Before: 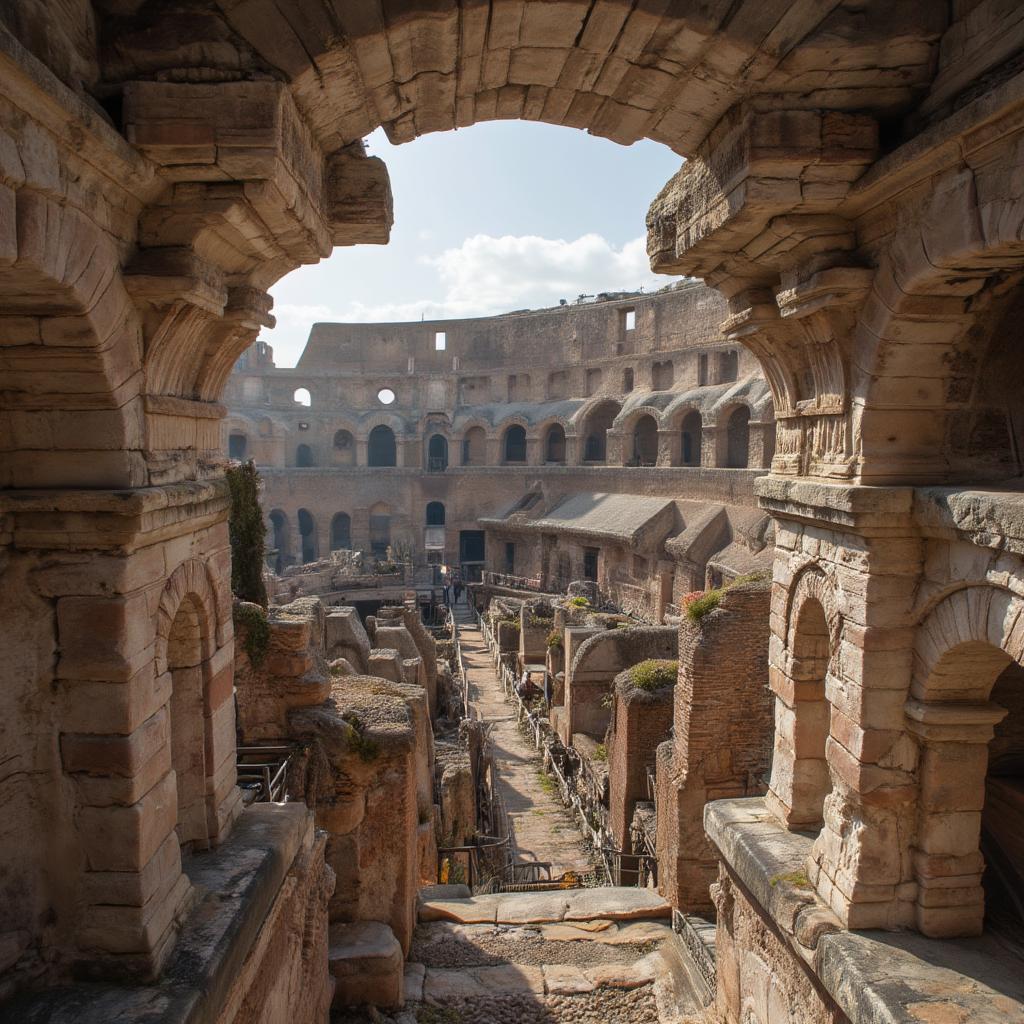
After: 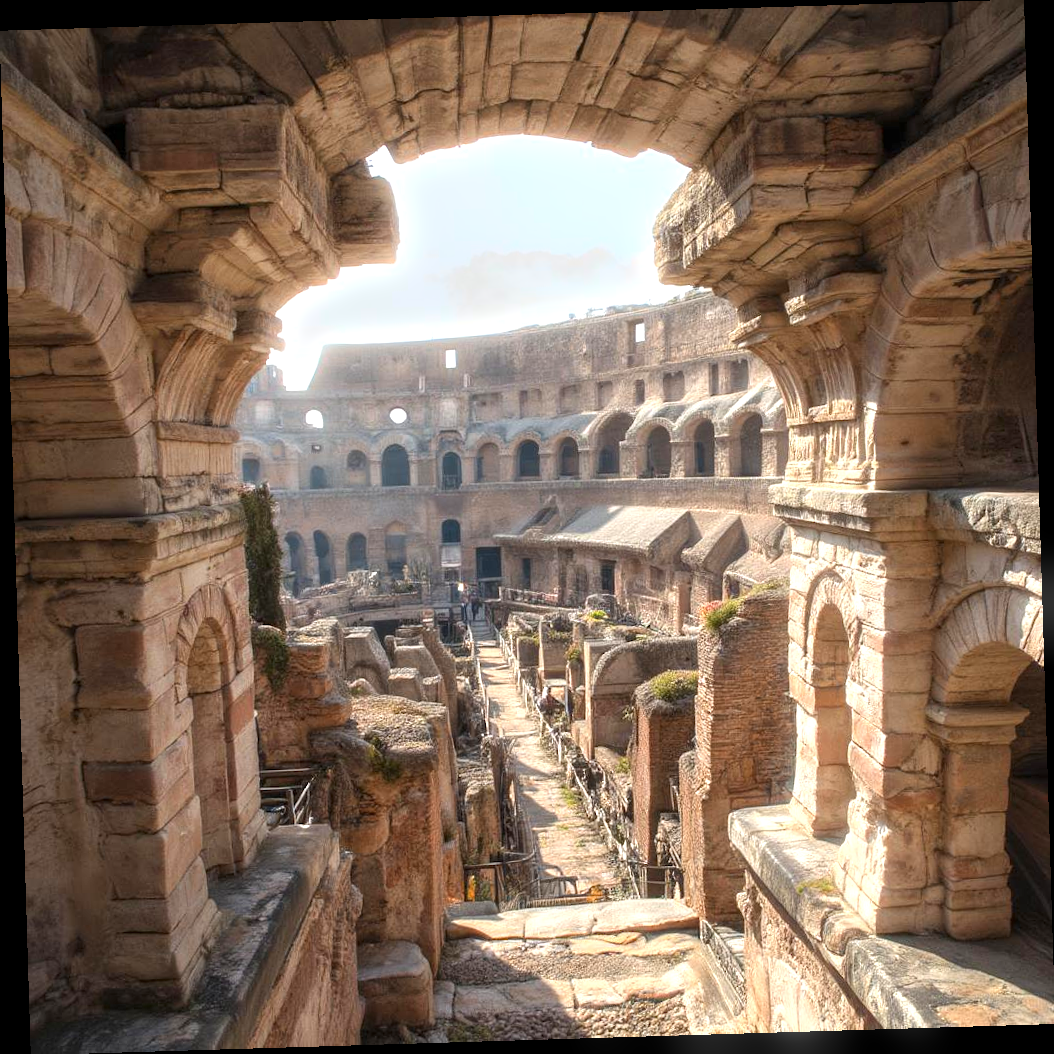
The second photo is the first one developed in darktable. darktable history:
local contrast: highlights 100%, shadows 100%, detail 120%, midtone range 0.2
exposure: black level correction 0, exposure 1 EV, compensate exposure bias true, compensate highlight preservation false
rotate and perspective: rotation -1.75°, automatic cropping off
bloom: size 3%, threshold 100%, strength 0%
